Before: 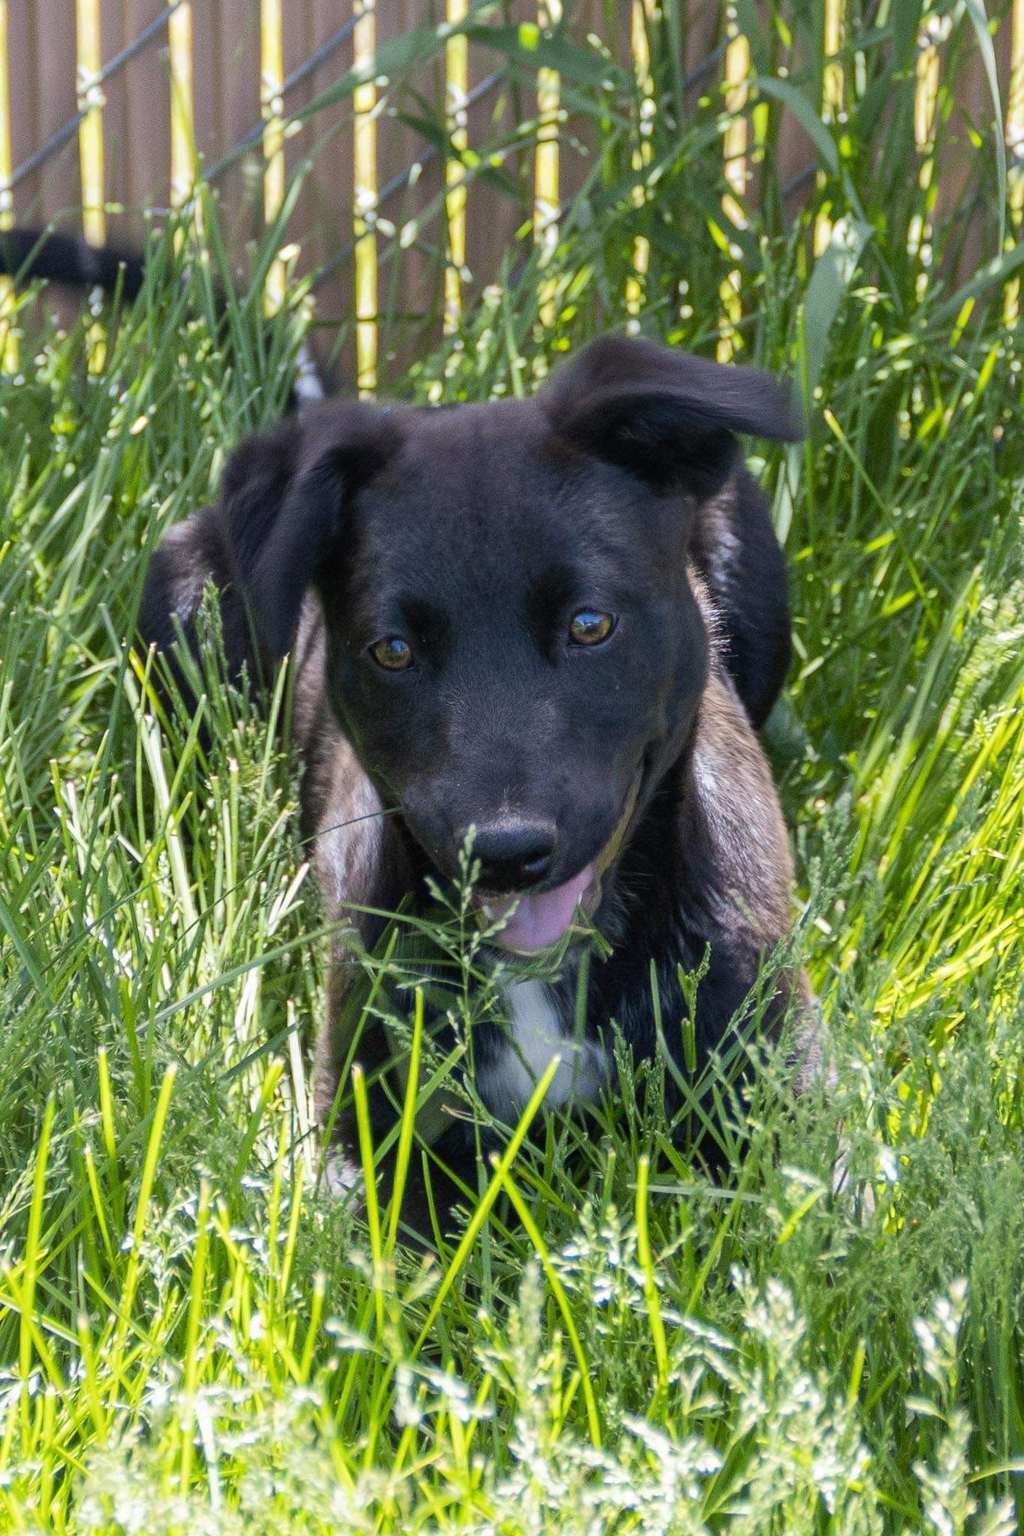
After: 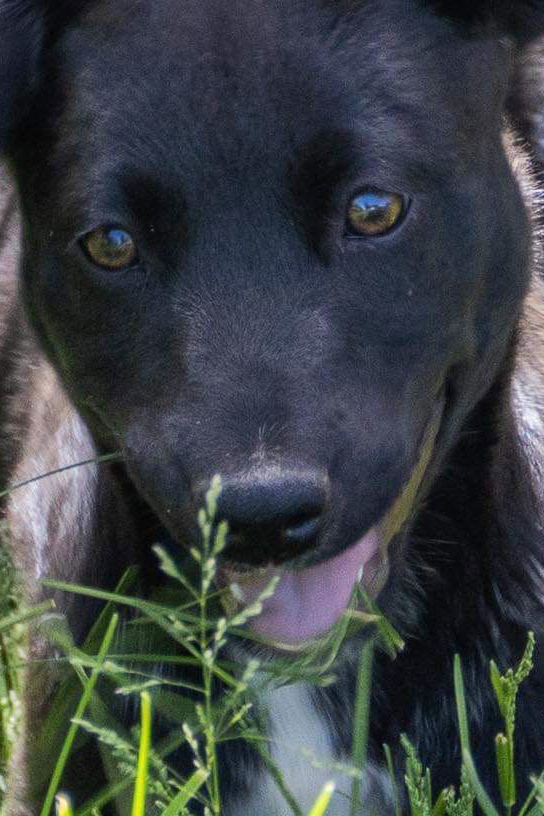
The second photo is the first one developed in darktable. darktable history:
crop: left 30.3%, top 30.489%, right 29.783%, bottom 29.627%
